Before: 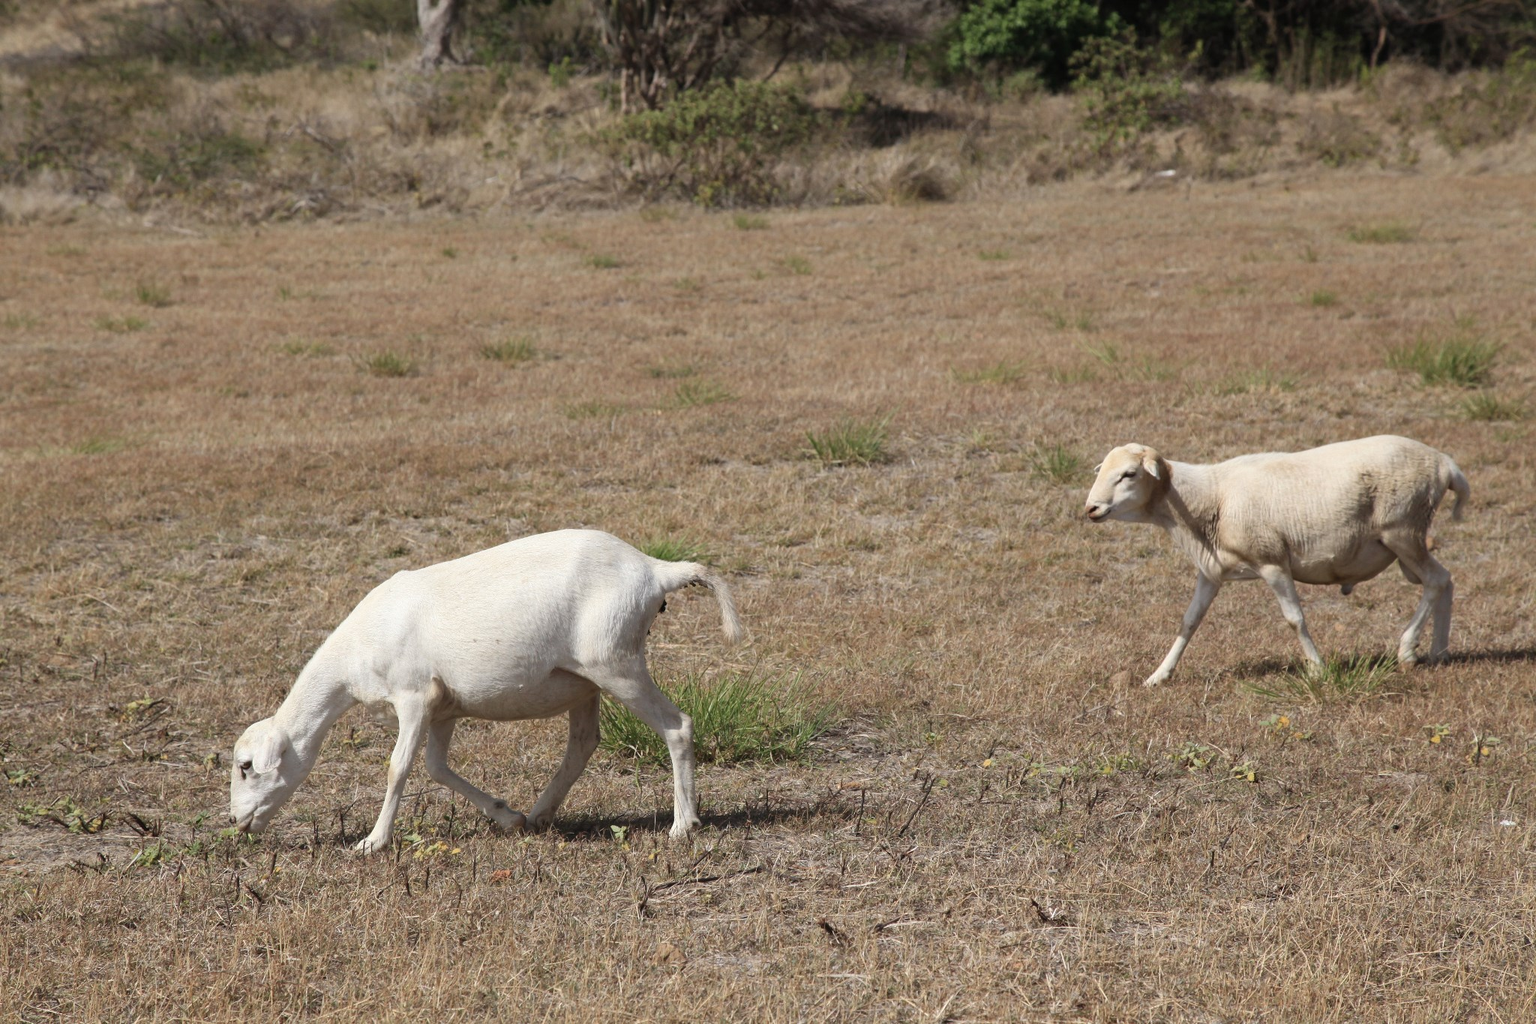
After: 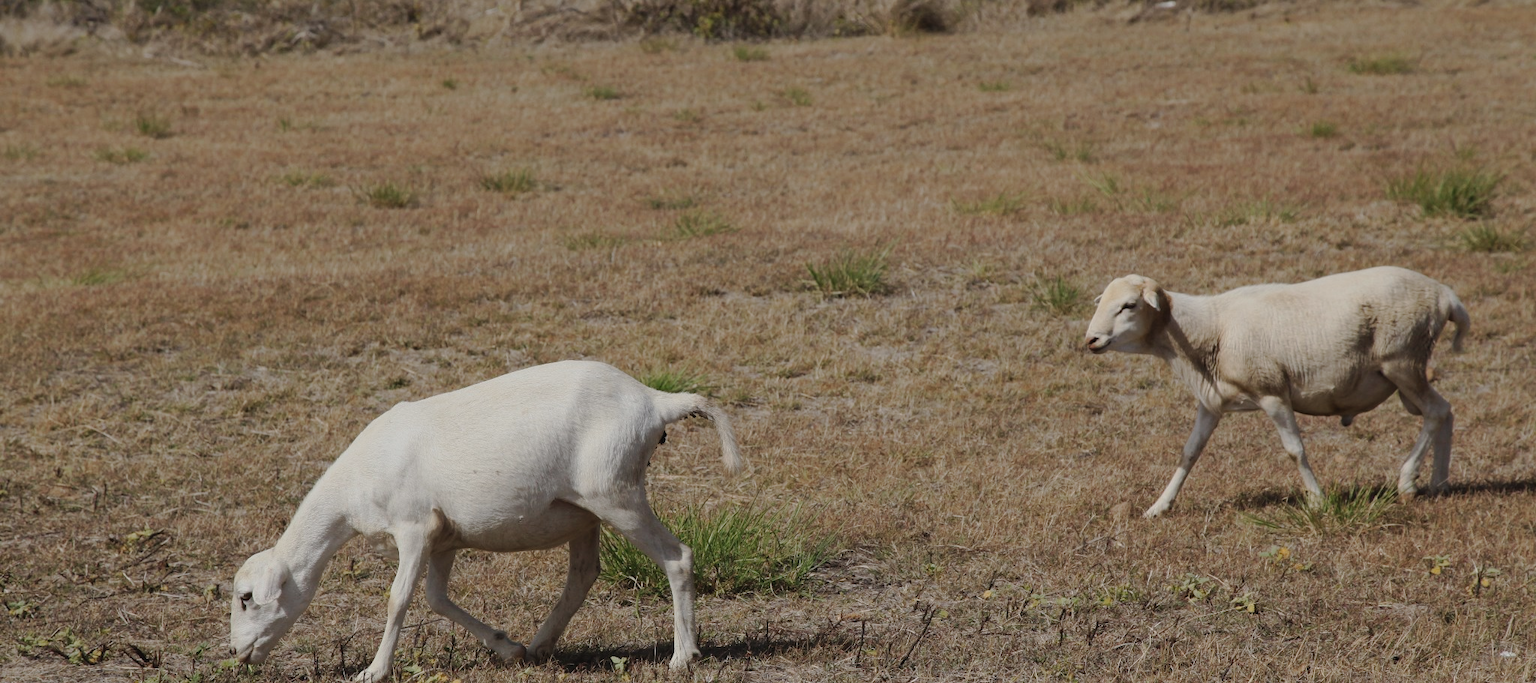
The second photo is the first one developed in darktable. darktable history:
exposure: exposure -0.561 EV, compensate highlight preservation false
tone curve: curves: ch0 [(0, 0.021) (0.049, 0.044) (0.157, 0.131) (0.365, 0.359) (0.499, 0.517) (0.675, 0.667) (0.856, 0.83) (1, 0.969)]; ch1 [(0, 0) (0.302, 0.309) (0.433, 0.443) (0.472, 0.47) (0.502, 0.503) (0.527, 0.516) (0.564, 0.557) (0.614, 0.645) (0.677, 0.722) (0.859, 0.889) (1, 1)]; ch2 [(0, 0) (0.33, 0.301) (0.447, 0.44) (0.487, 0.496) (0.502, 0.501) (0.535, 0.537) (0.565, 0.558) (0.608, 0.624) (1, 1)], preserve colors none
crop: top 16.545%, bottom 16.714%
